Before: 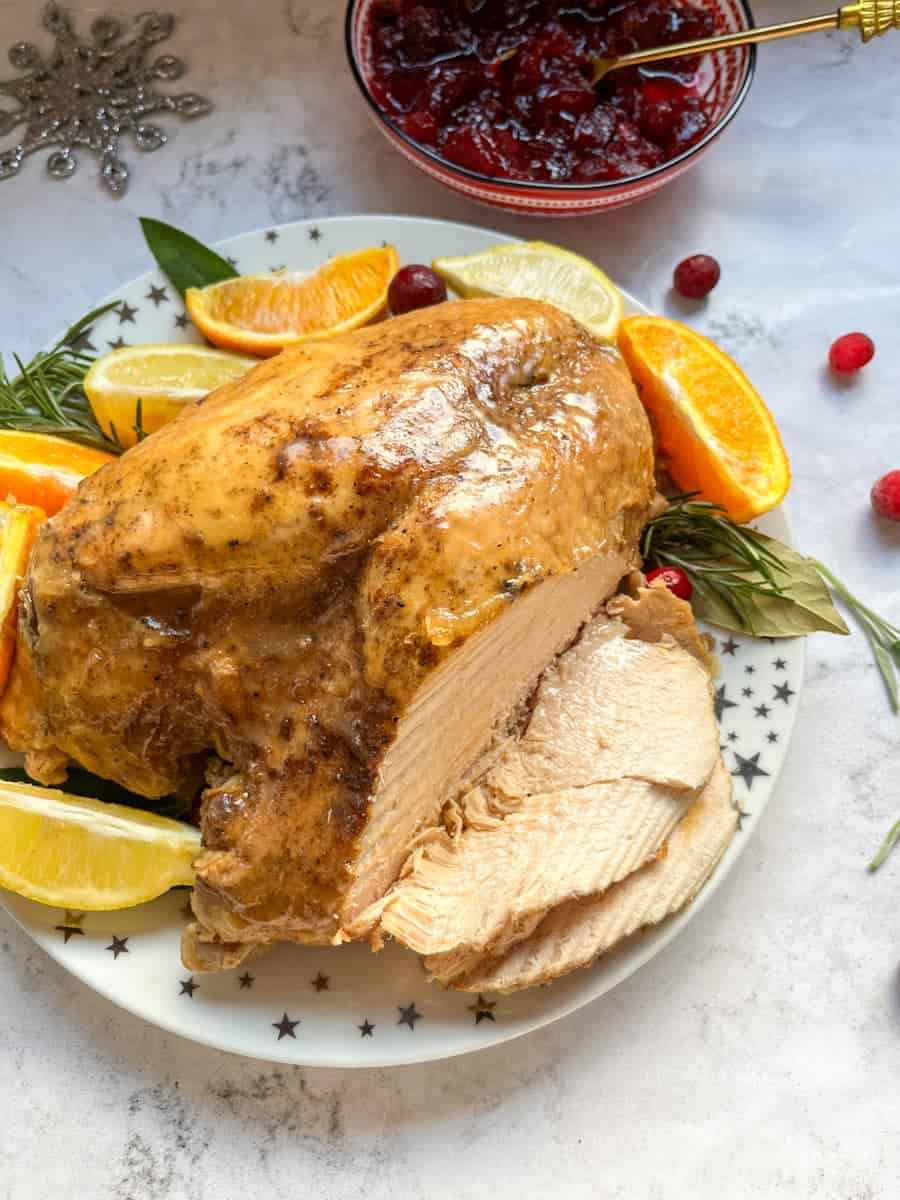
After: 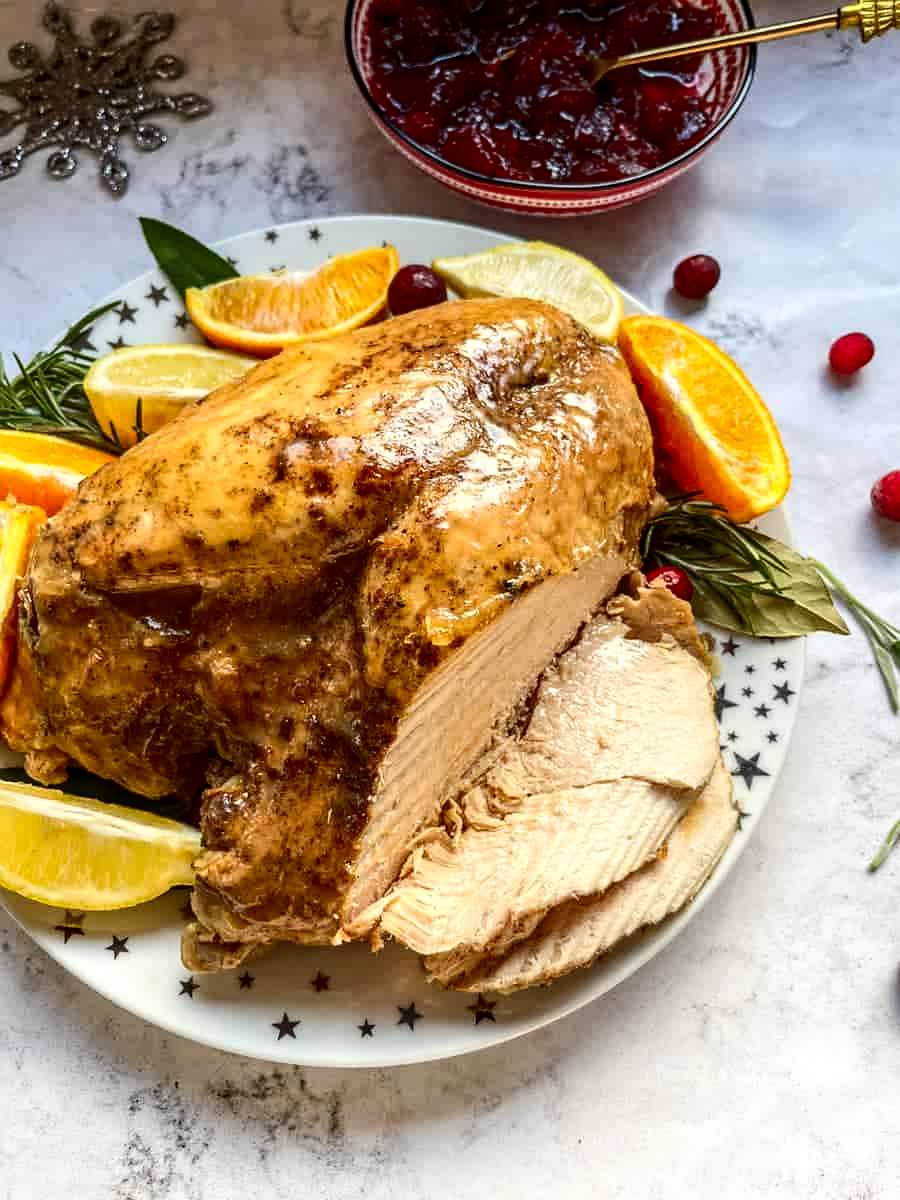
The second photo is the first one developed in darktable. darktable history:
contrast brightness saturation: contrast 0.201, brightness -0.112, saturation 0.104
local contrast: detail 130%
sharpen: radius 1.433, amount 0.408, threshold 1.703
